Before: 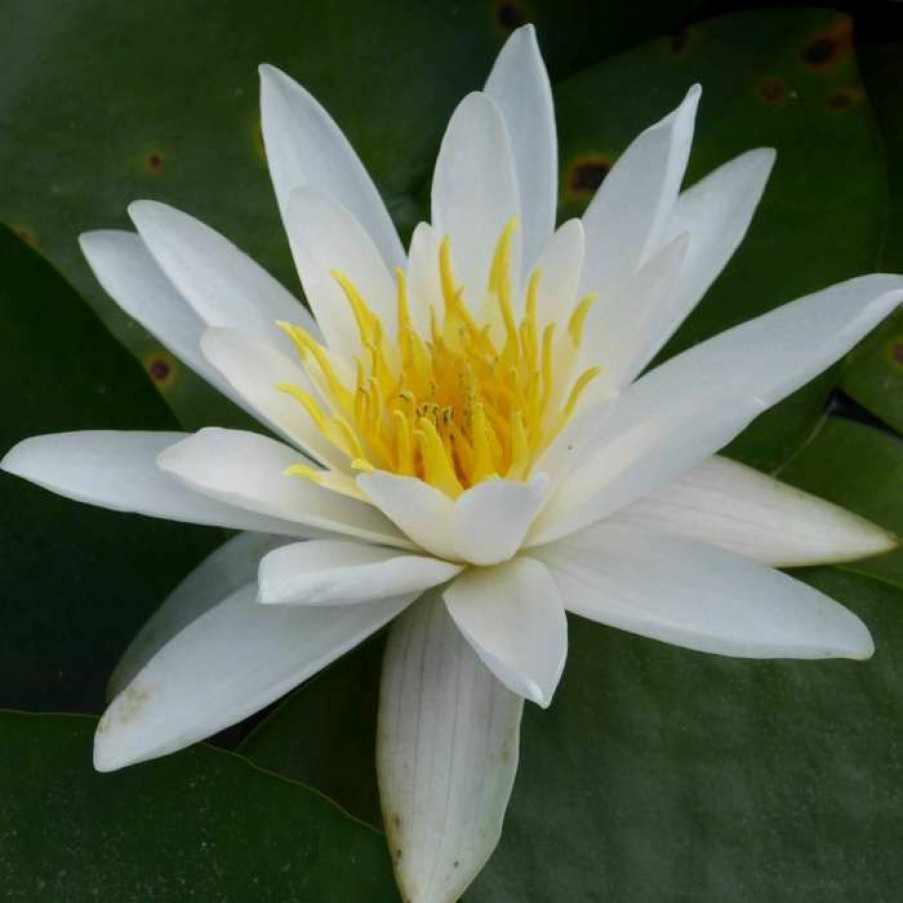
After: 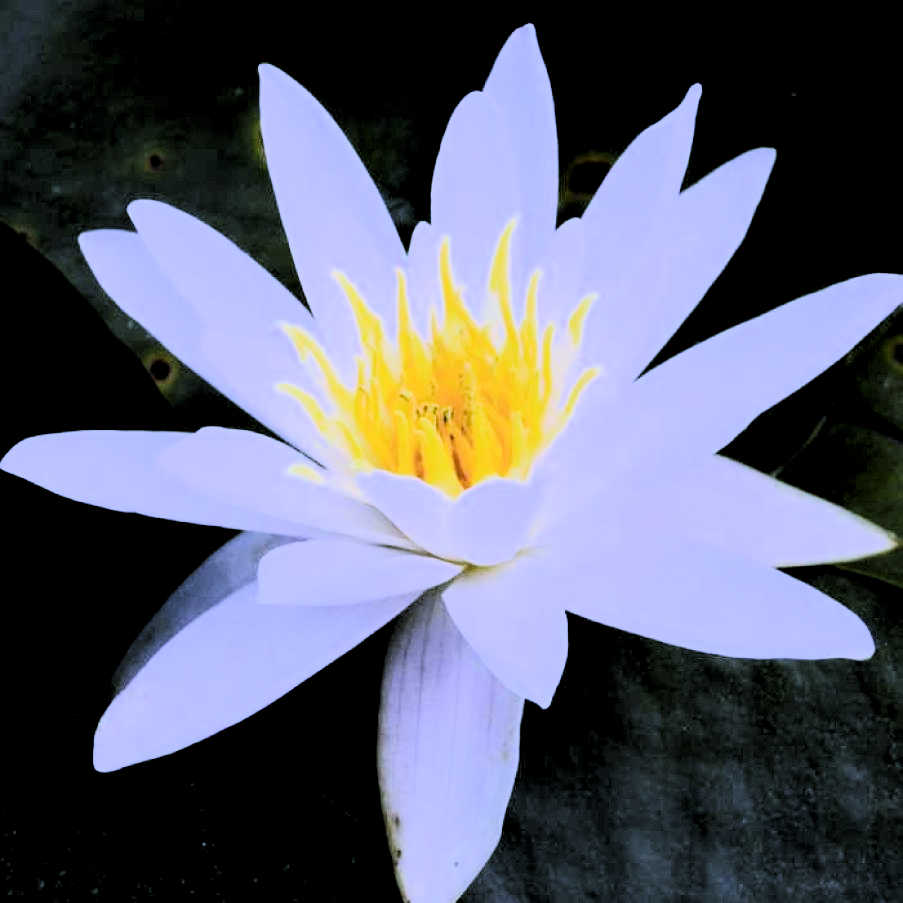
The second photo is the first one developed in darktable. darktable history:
rgb curve: curves: ch0 [(0, 0) (0.21, 0.15) (0.24, 0.21) (0.5, 0.75) (0.75, 0.96) (0.89, 0.99) (1, 1)]; ch1 [(0, 0.02) (0.21, 0.13) (0.25, 0.2) (0.5, 0.67) (0.75, 0.9) (0.89, 0.97) (1, 1)]; ch2 [(0, 0.02) (0.21, 0.13) (0.25, 0.2) (0.5, 0.67) (0.75, 0.9) (0.89, 0.97) (1, 1)], compensate middle gray true
white balance: red 0.98, blue 1.61
levels: levels [0.052, 0.496, 0.908]
filmic rgb: black relative exposure -7.65 EV, white relative exposure 4.56 EV, hardness 3.61
